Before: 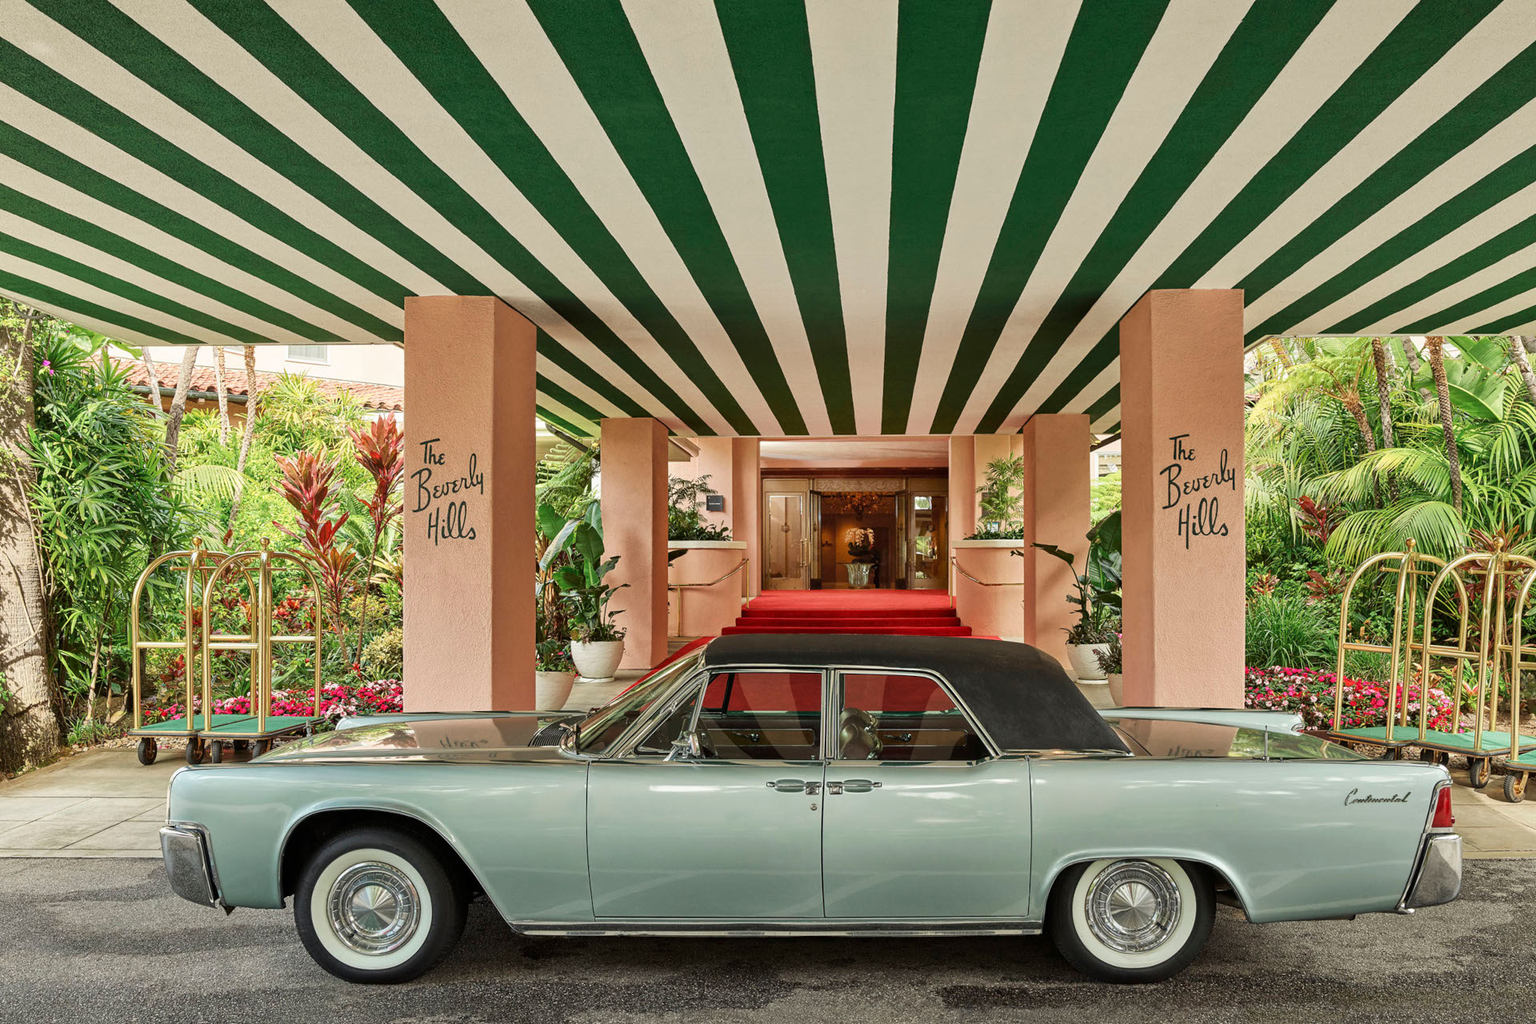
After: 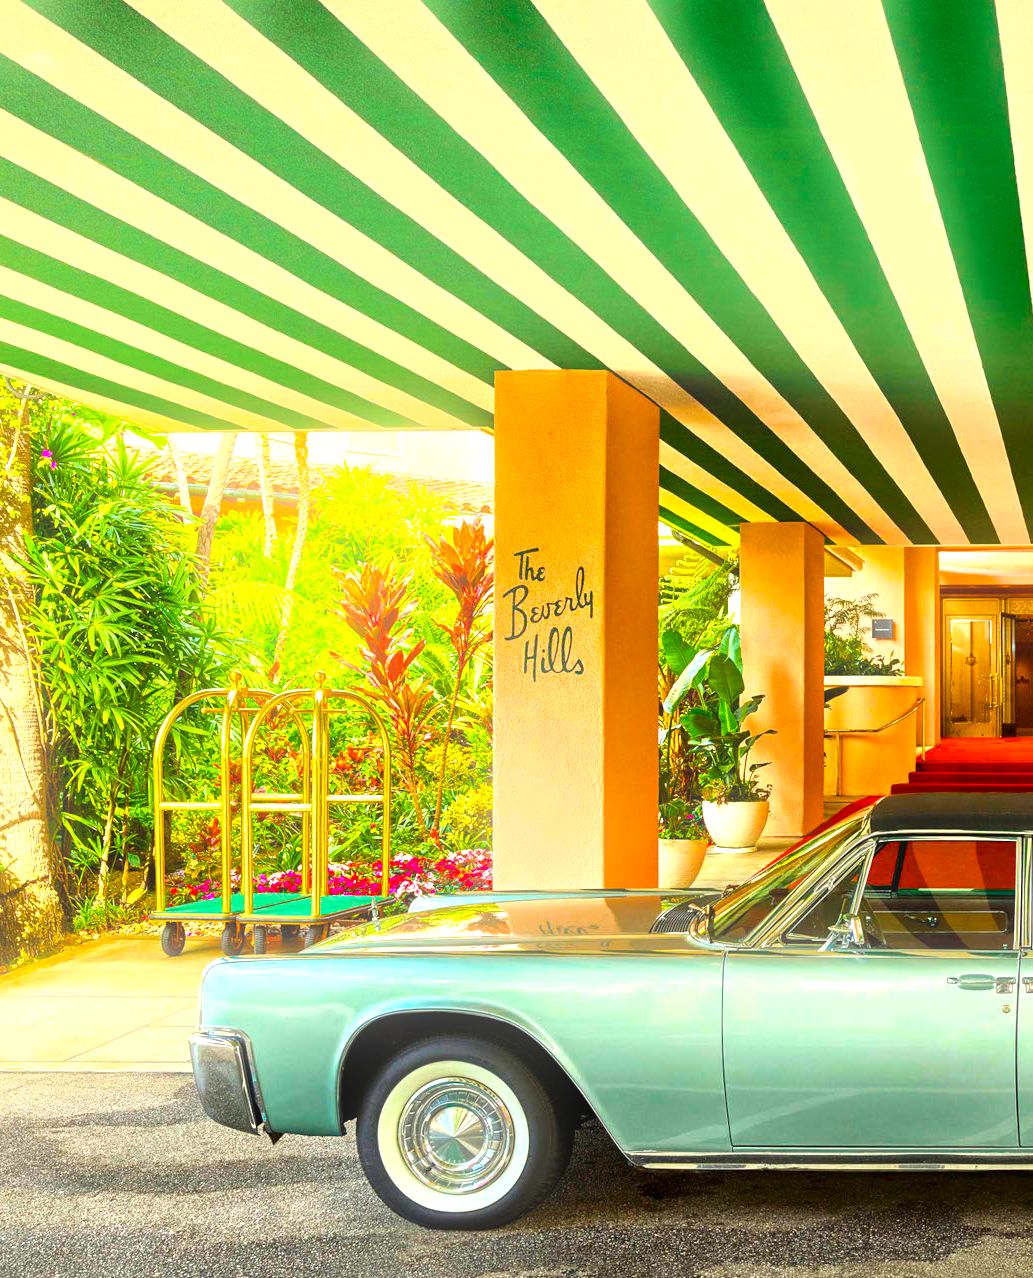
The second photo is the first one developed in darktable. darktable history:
color balance rgb: linear chroma grading › global chroma 25%, perceptual saturation grading › global saturation 40%, perceptual brilliance grading › global brilliance 30%, global vibrance 40%
bloom: size 9%, threshold 100%, strength 7%
crop: left 0.587%, right 45.588%, bottom 0.086%
local contrast: mode bilateral grid, contrast 20, coarseness 50, detail 141%, midtone range 0.2
